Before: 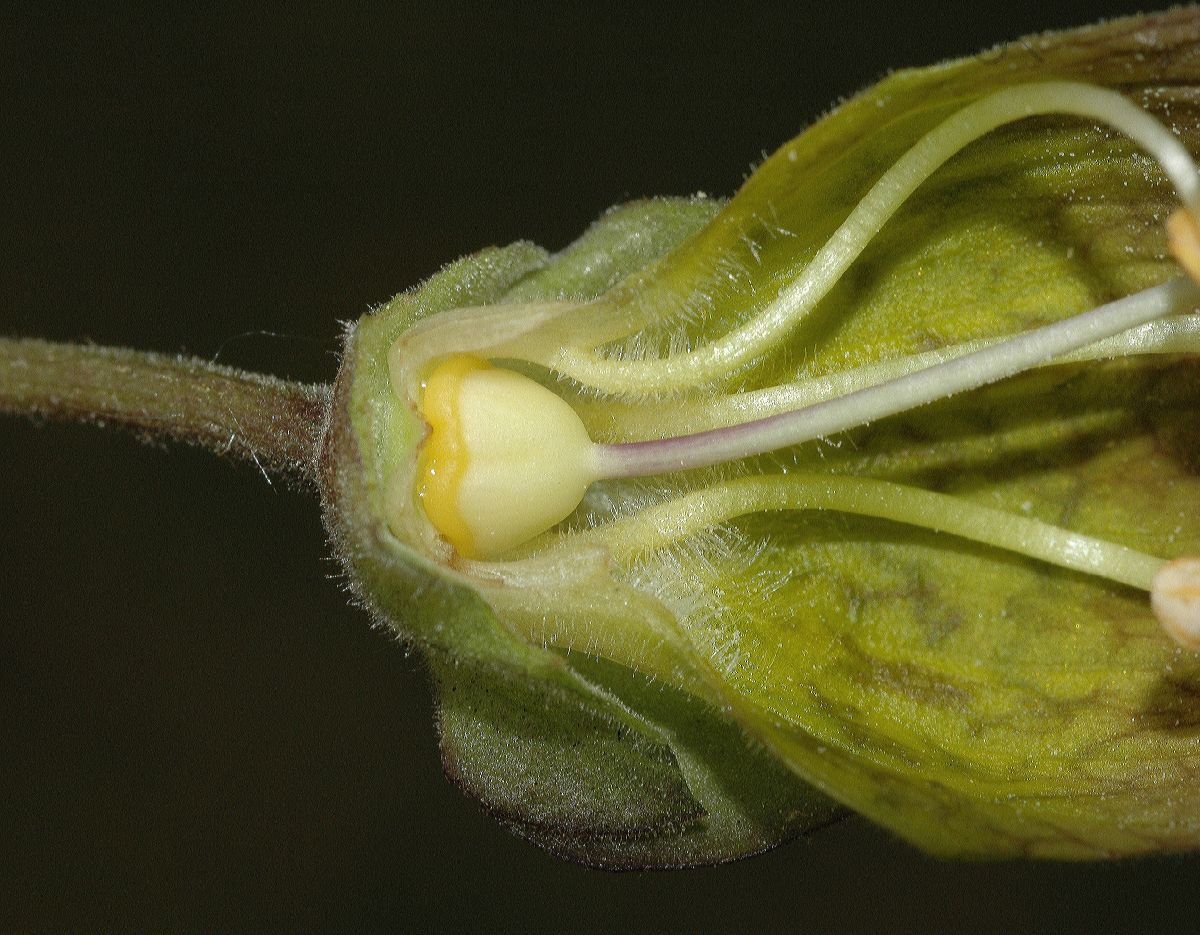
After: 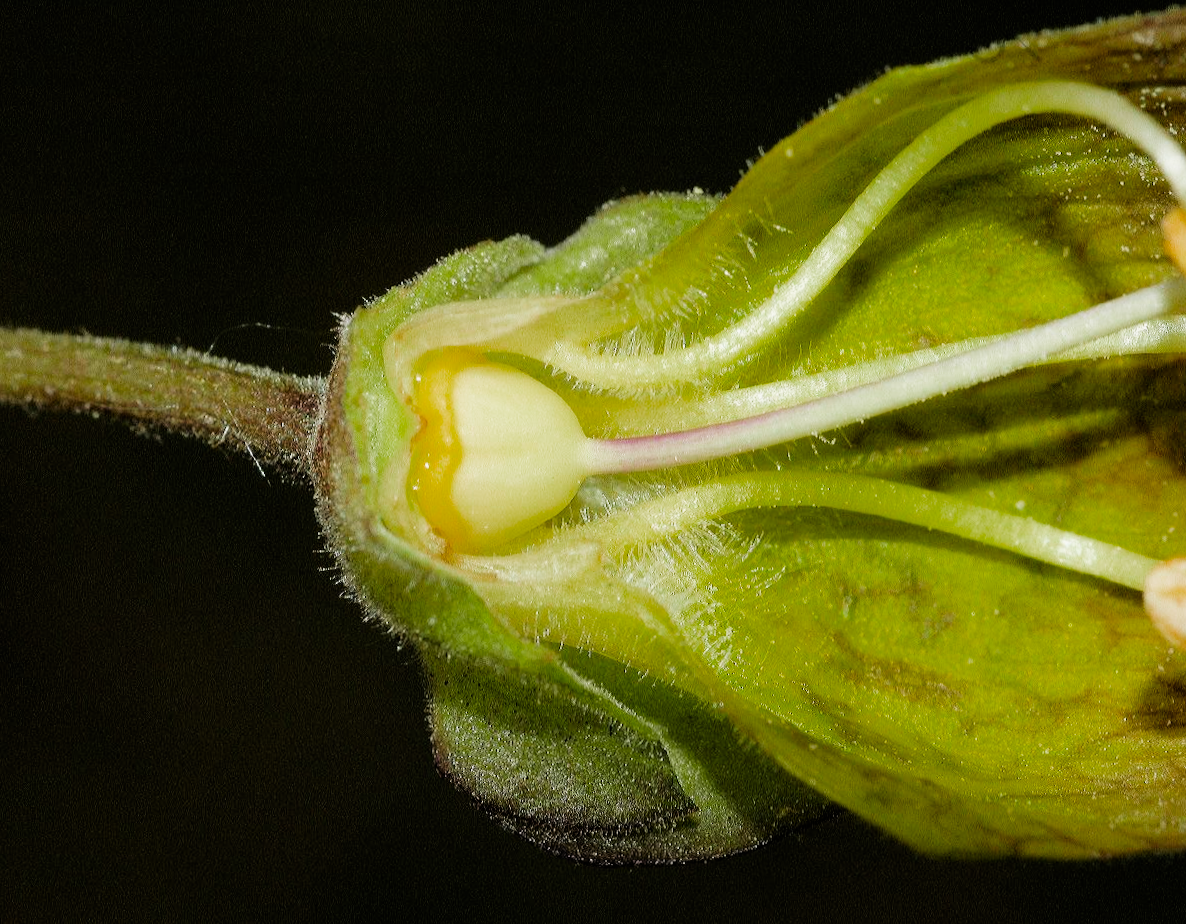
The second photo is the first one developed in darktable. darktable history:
exposure: black level correction 0, exposure 0.9 EV, compensate highlight preservation false
filmic rgb: black relative exposure -5 EV, hardness 2.88, contrast 1.3, highlights saturation mix -30%
crop and rotate: angle -0.5°
color zones: curves: ch0 [(0, 0.425) (0.143, 0.422) (0.286, 0.42) (0.429, 0.419) (0.571, 0.419) (0.714, 0.42) (0.857, 0.422) (1, 0.425)]; ch1 [(0, 0.666) (0.143, 0.669) (0.286, 0.671) (0.429, 0.67) (0.571, 0.67) (0.714, 0.67) (0.857, 0.67) (1, 0.666)]
